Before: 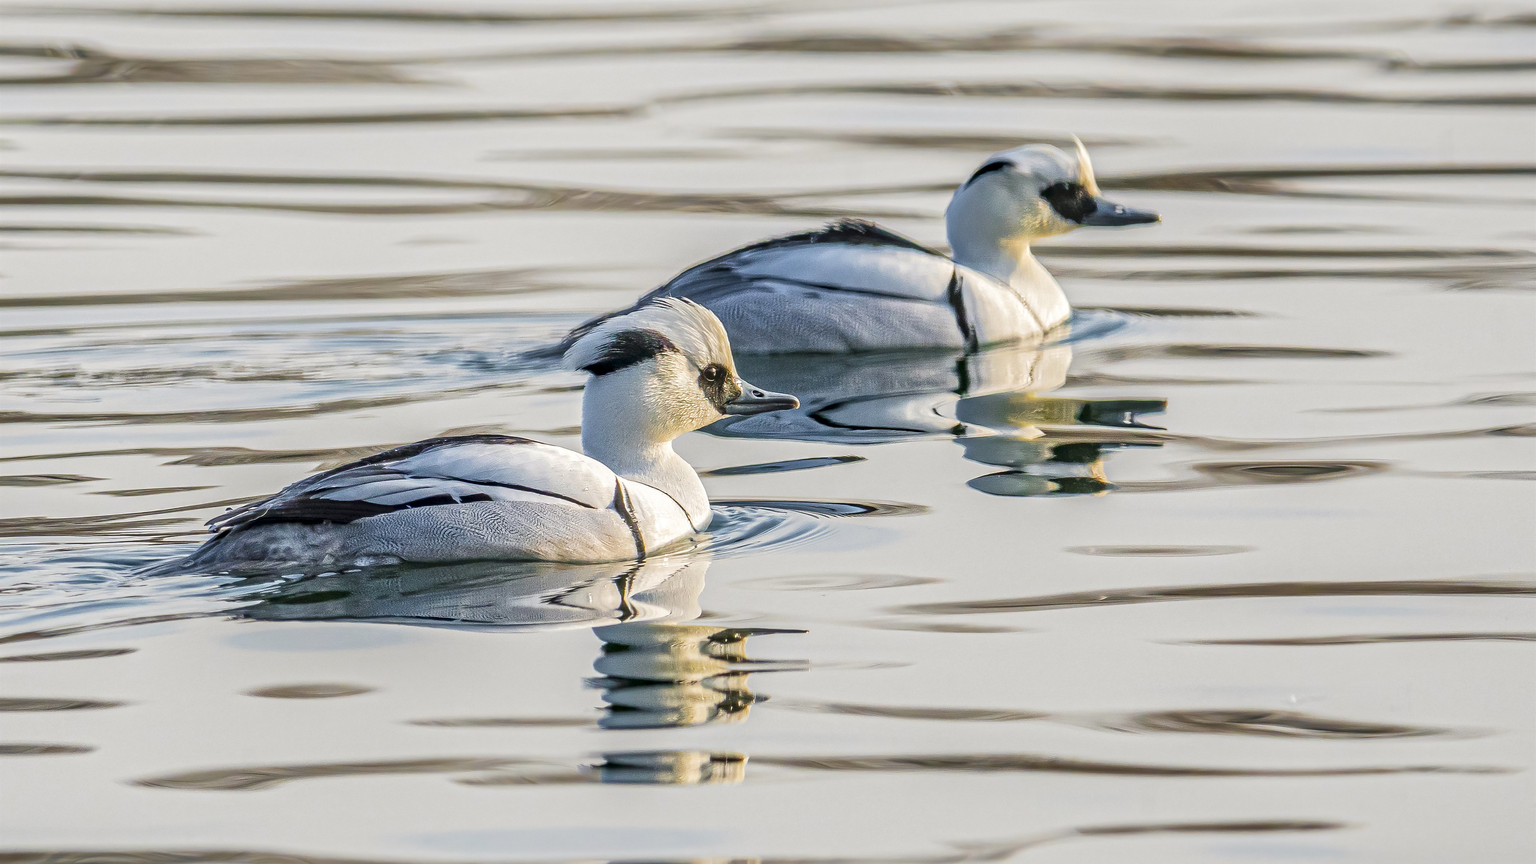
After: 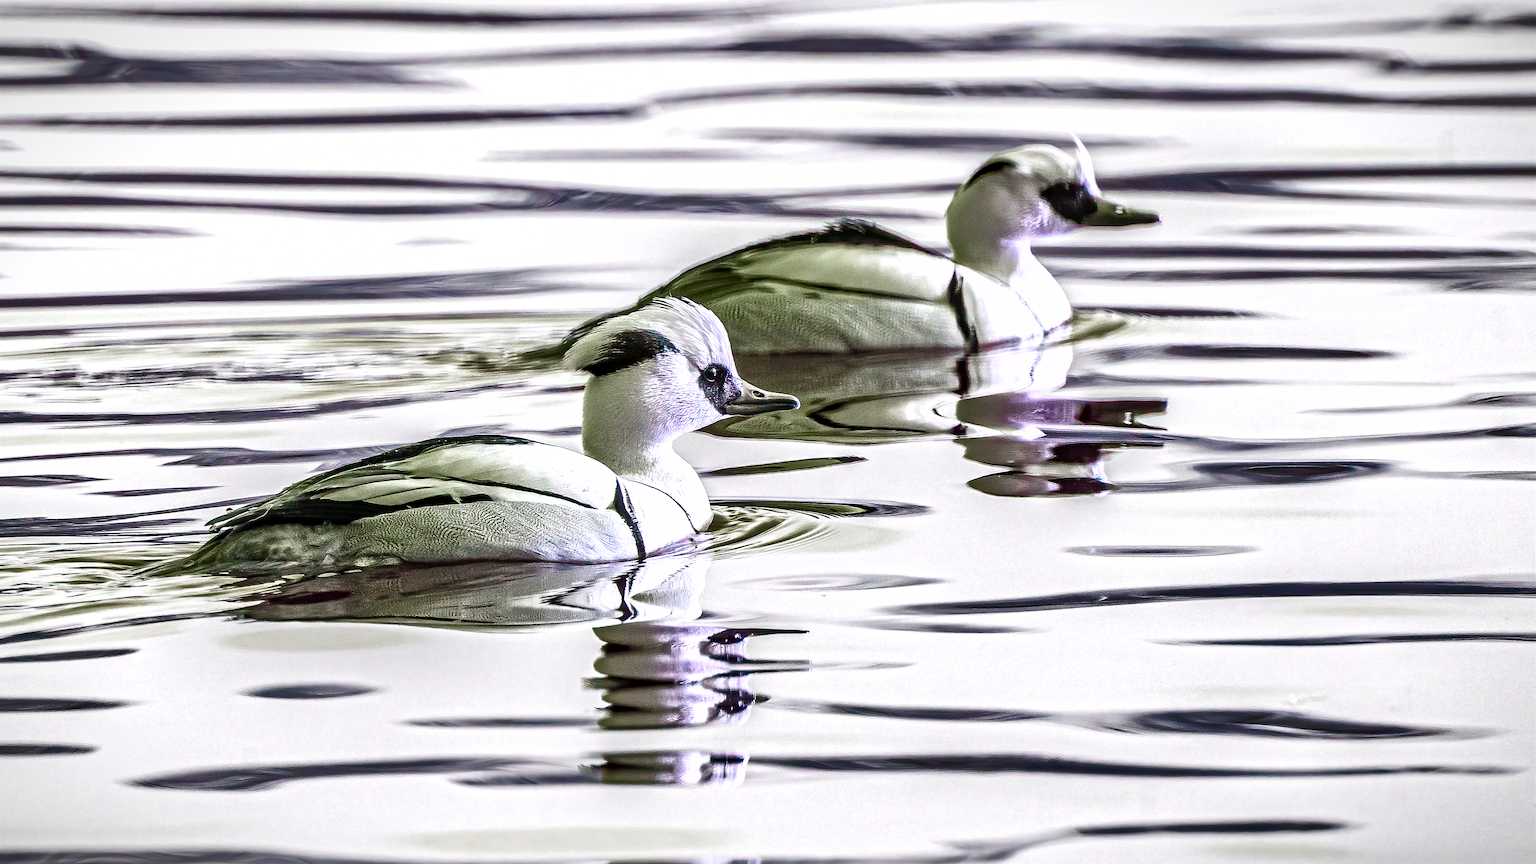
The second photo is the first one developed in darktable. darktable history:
color balance rgb: linear chroma grading › global chroma 9.756%, perceptual saturation grading › global saturation 20%, perceptual saturation grading › highlights -50.357%, perceptual saturation grading › shadows 30.222%, hue shift -147.77°, contrast 34.665%, saturation formula JzAzBz (2021)
vignetting: fall-off start 100.99%, fall-off radius 65.07%, automatic ratio true
shadows and highlights: radius 133.56, soften with gaussian
